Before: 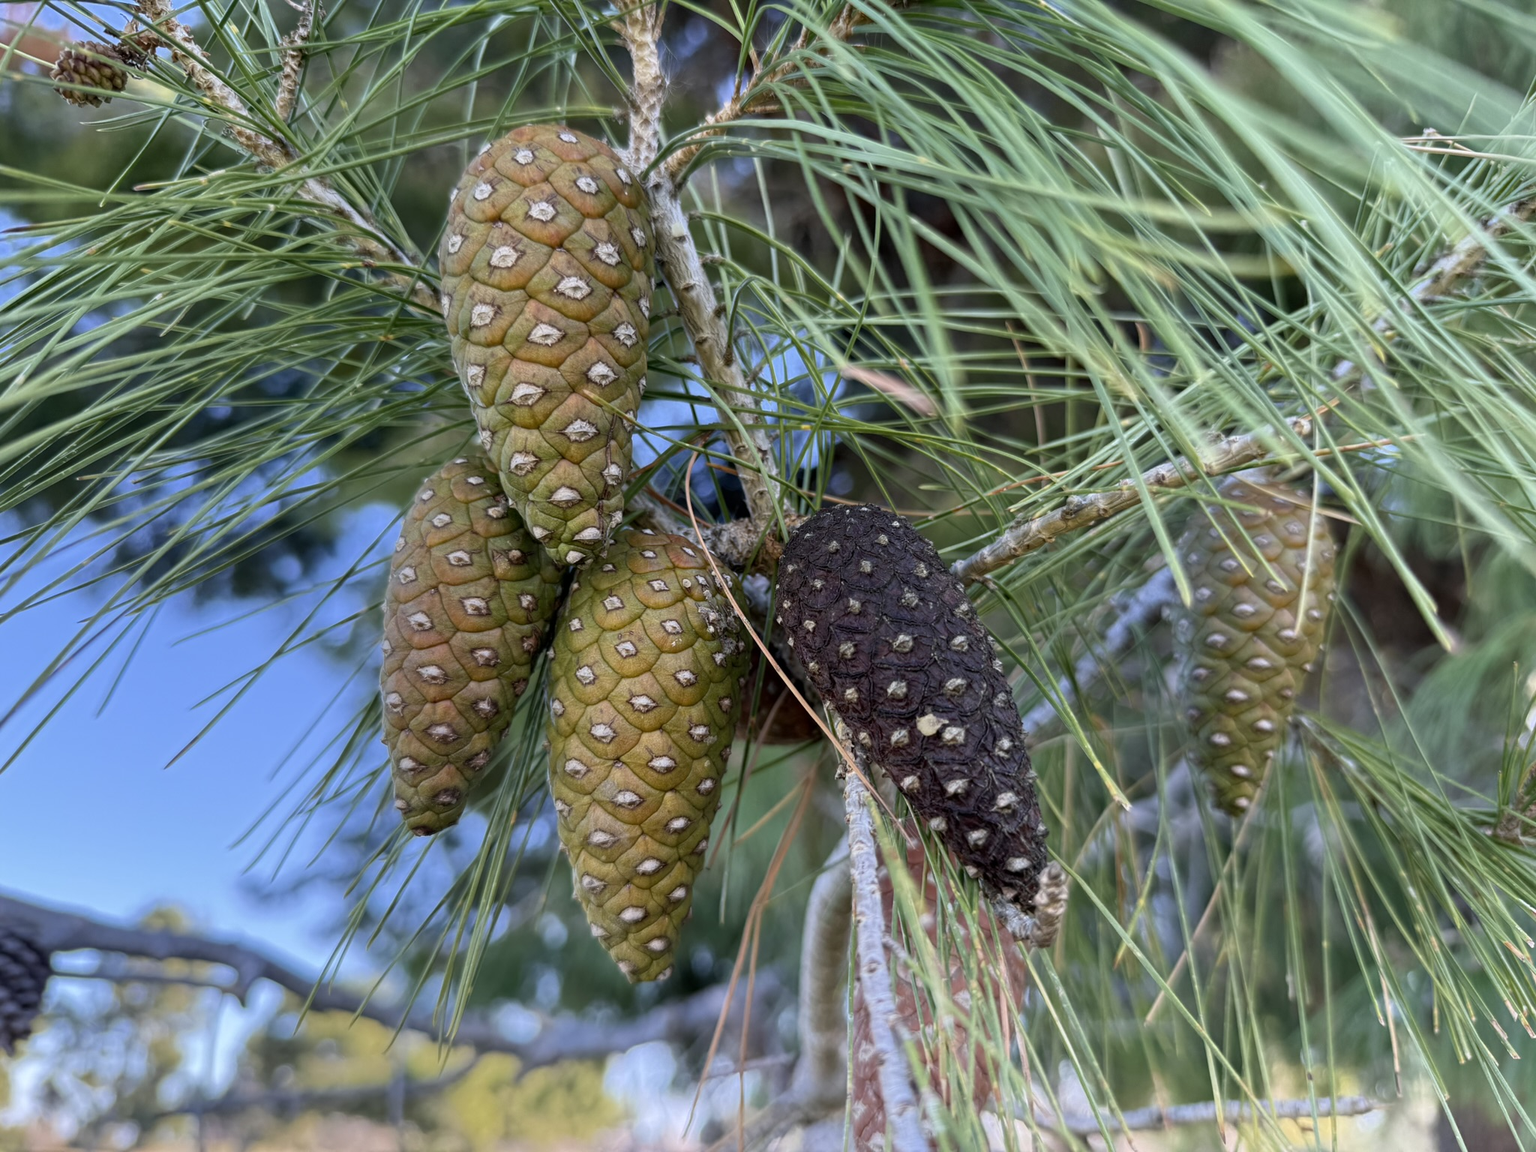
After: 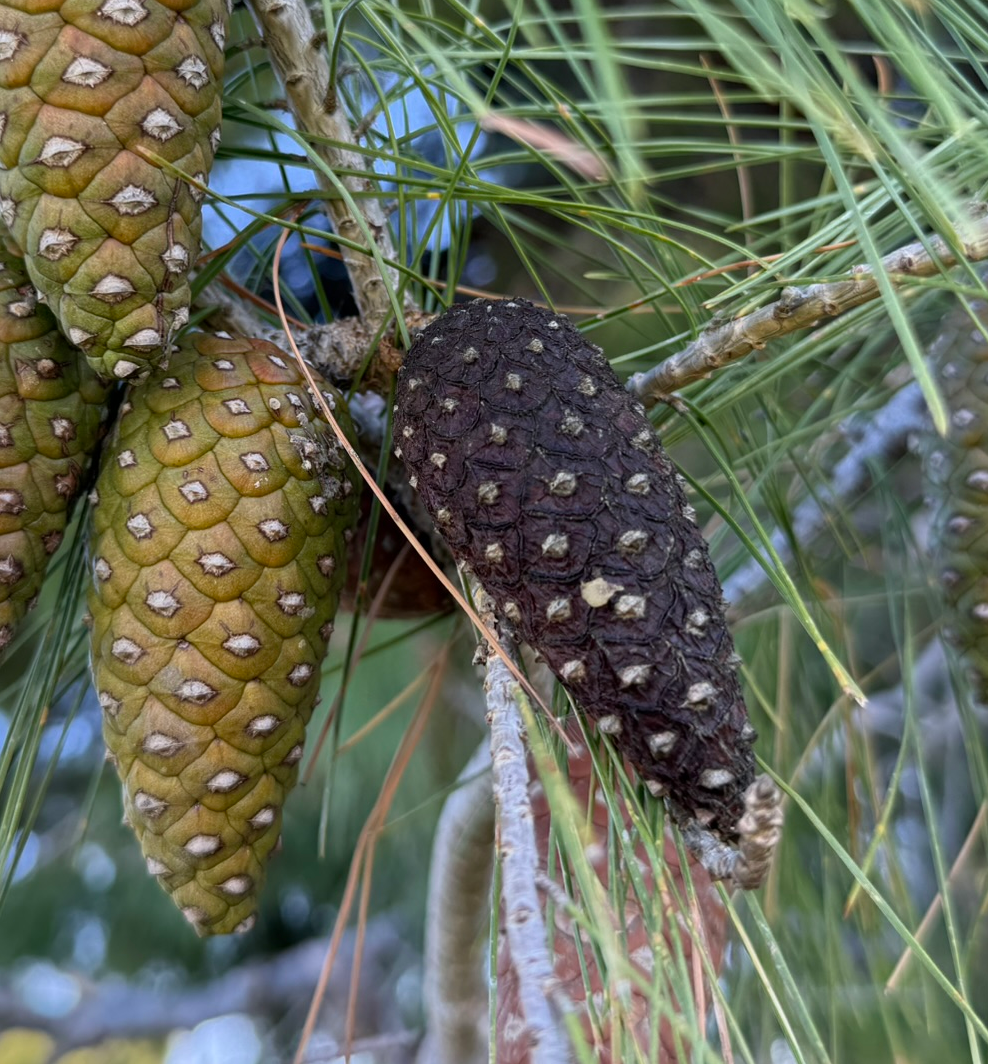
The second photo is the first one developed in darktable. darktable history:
crop: left 31.323%, top 24.39%, right 20.417%, bottom 6.296%
